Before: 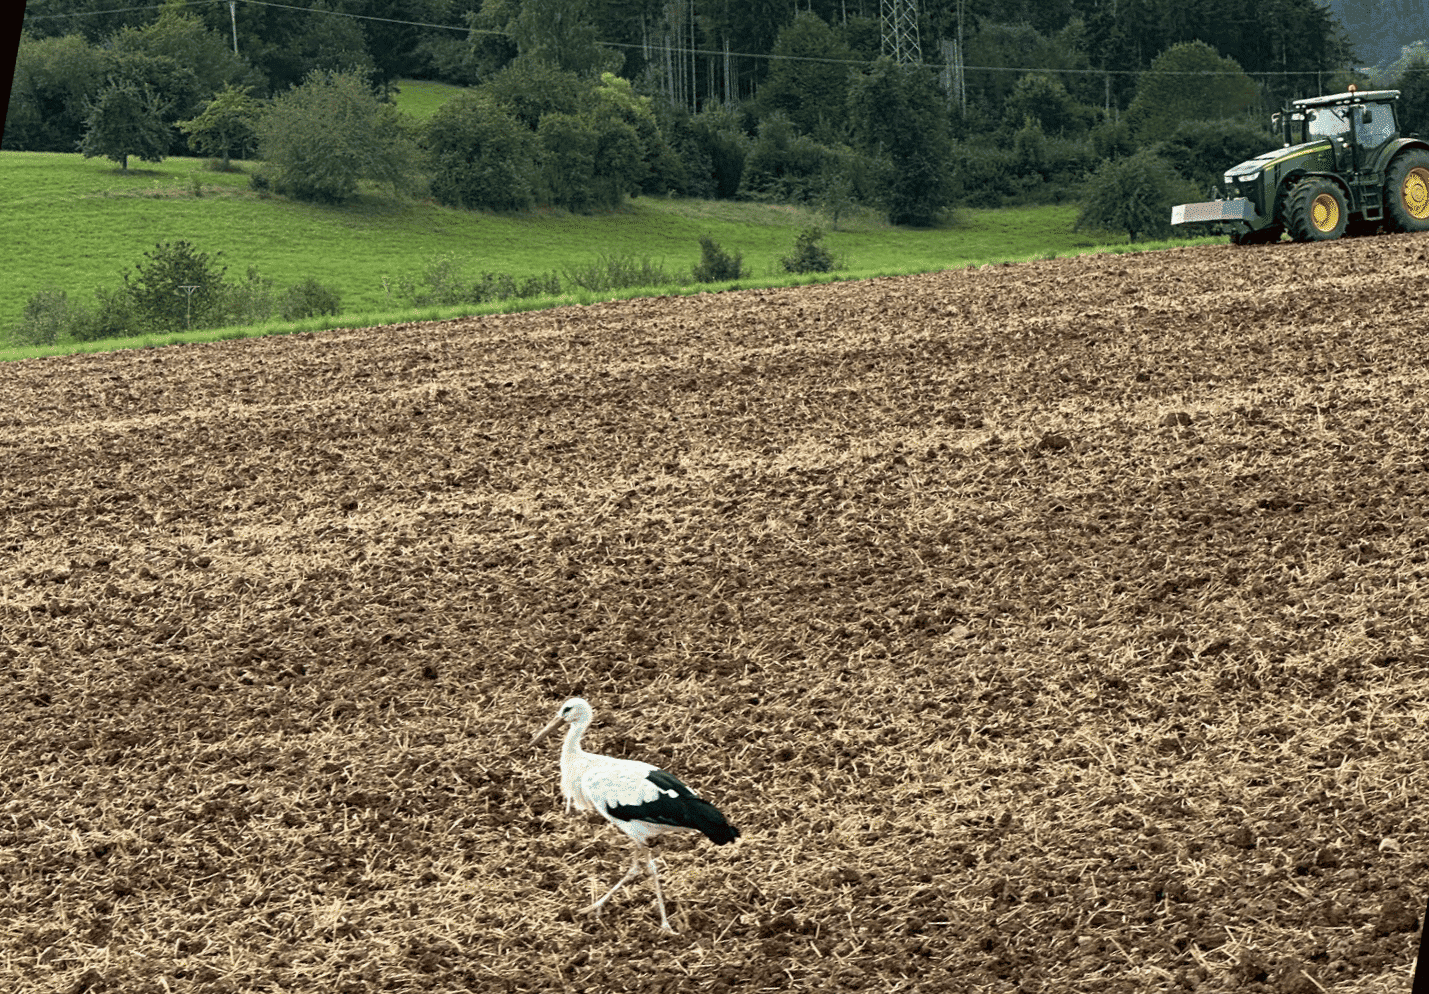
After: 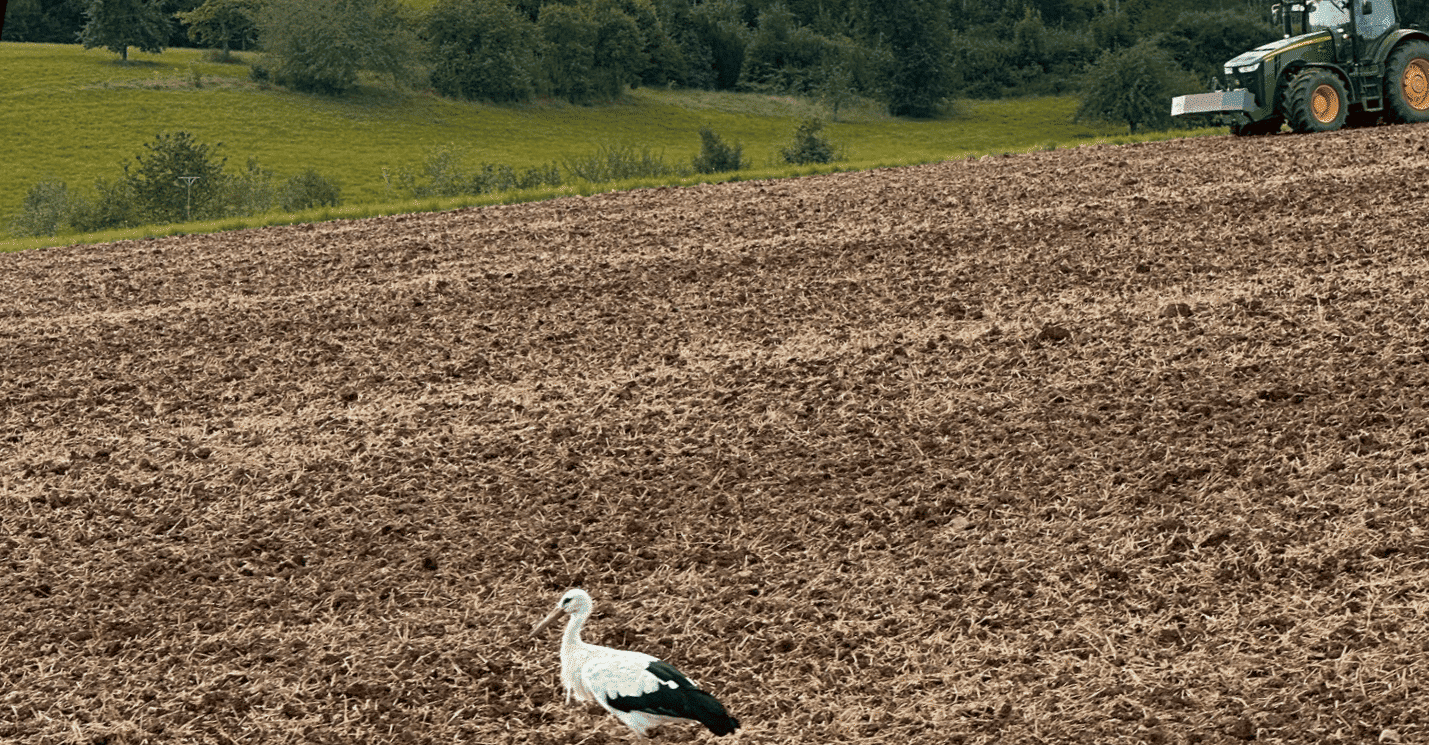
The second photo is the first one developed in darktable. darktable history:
color zones: curves: ch0 [(0, 0.299) (0.25, 0.383) (0.456, 0.352) (0.736, 0.571)]; ch1 [(0, 0.63) (0.151, 0.568) (0.254, 0.416) (0.47, 0.558) (0.732, 0.37) (0.909, 0.492)]; ch2 [(0.004, 0.604) (0.158, 0.443) (0.257, 0.403) (0.761, 0.468)]
crop: top 11.038%, bottom 13.962%
